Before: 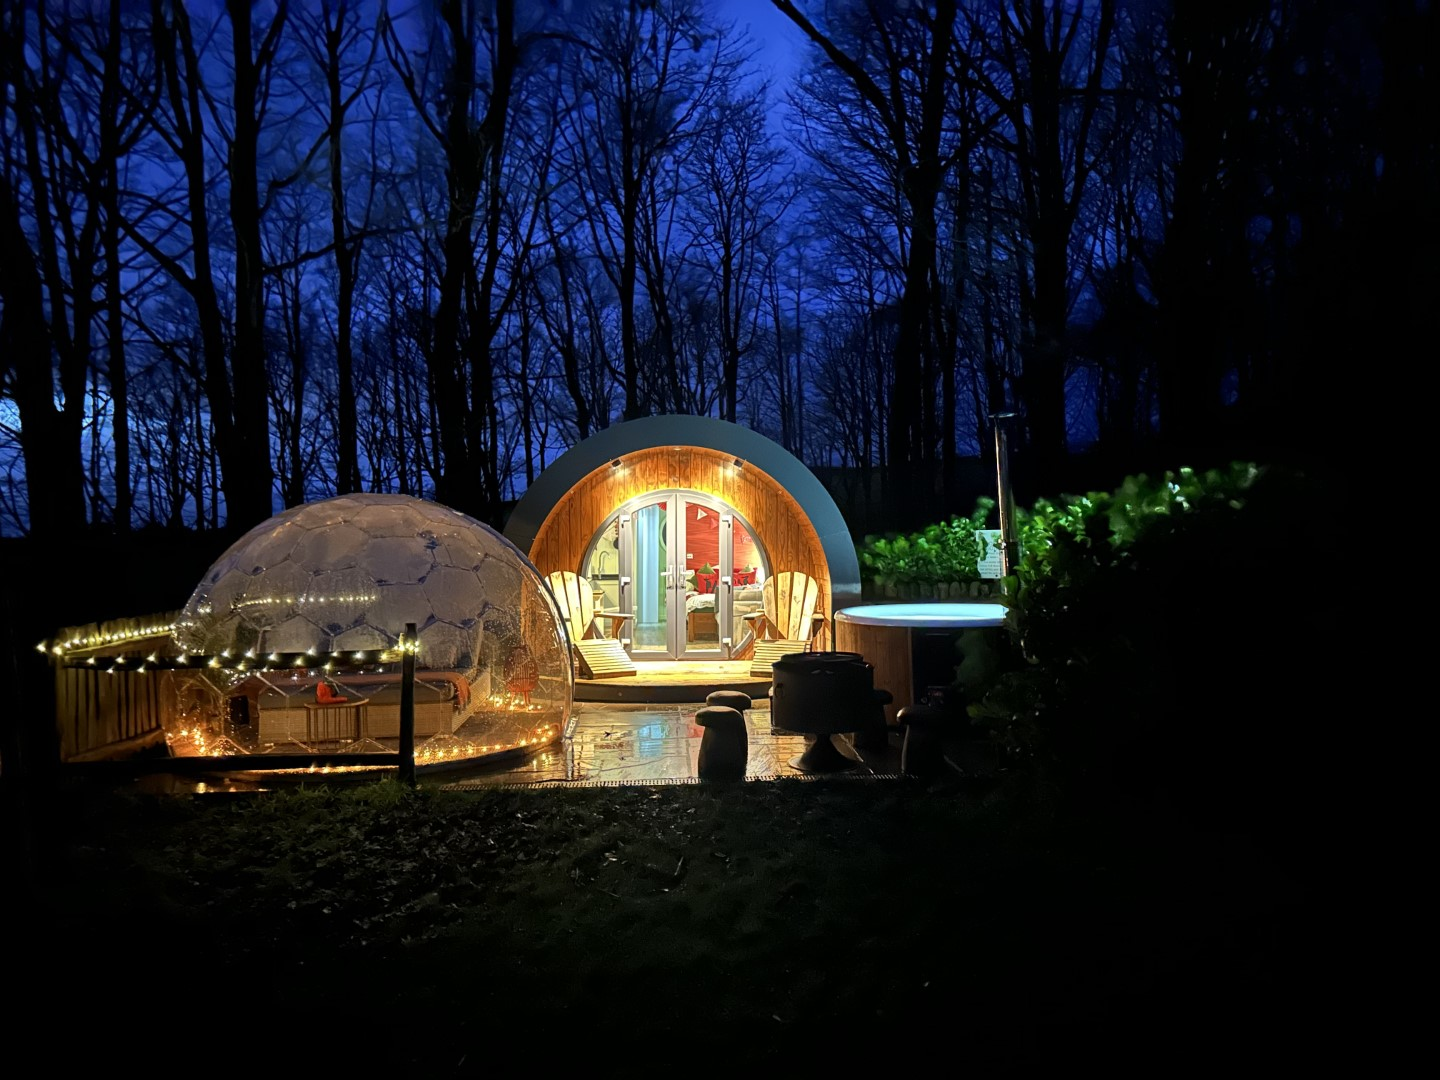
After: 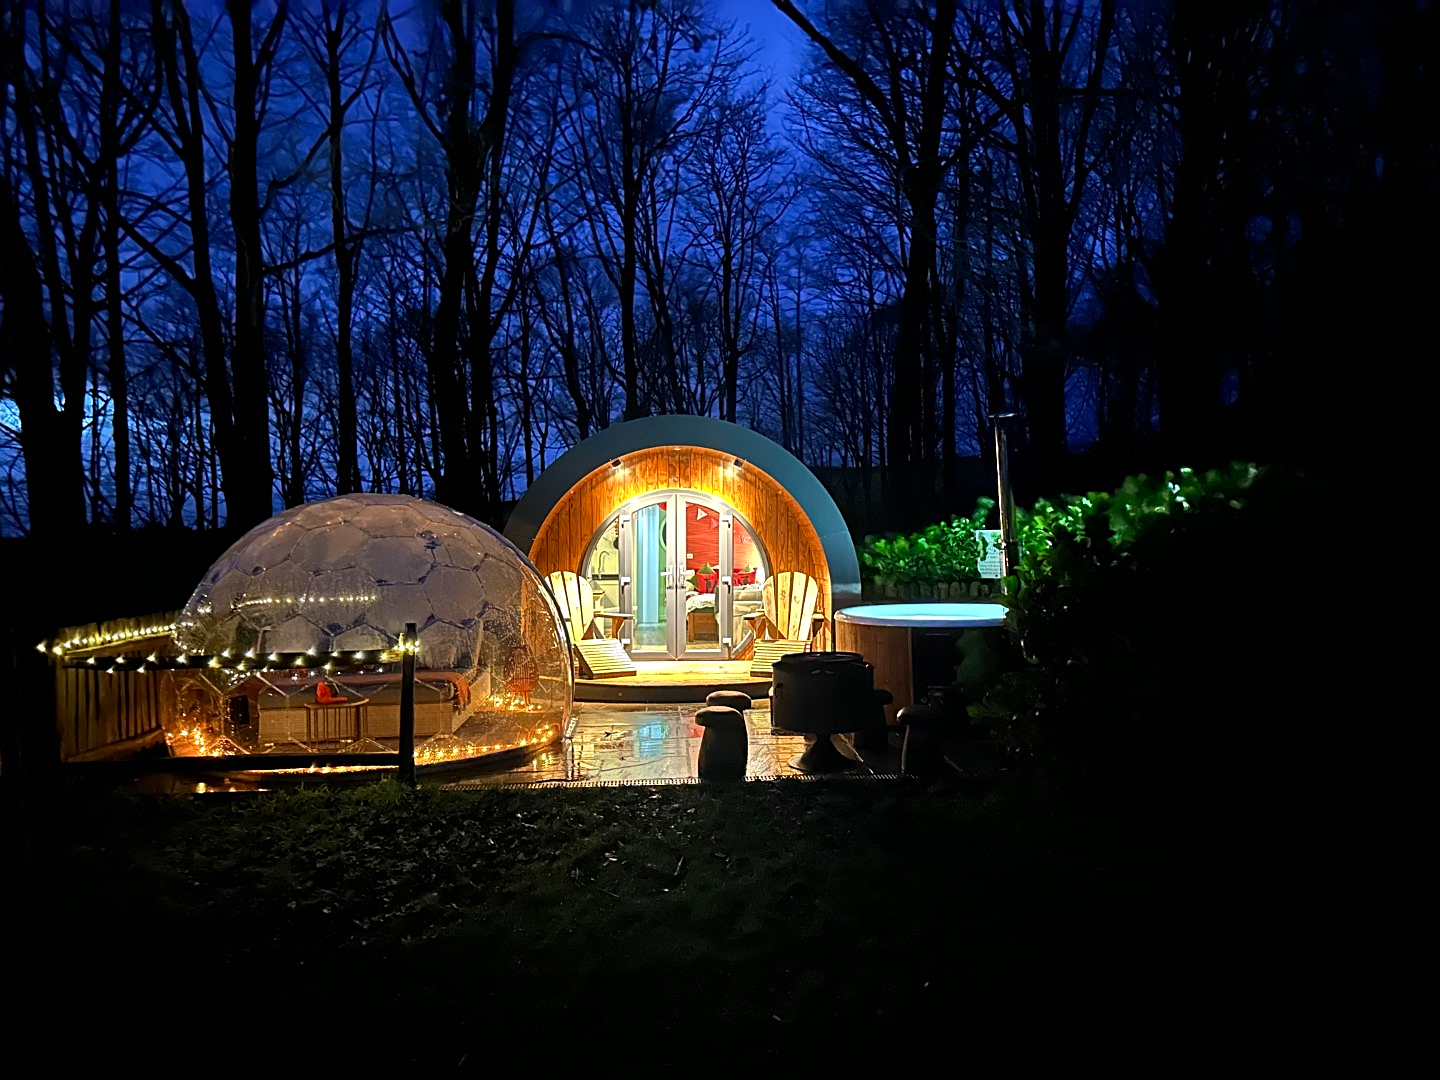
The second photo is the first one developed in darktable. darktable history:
shadows and highlights: shadows -12.5, white point adjustment 4, highlights 28.33
sharpen: on, module defaults
